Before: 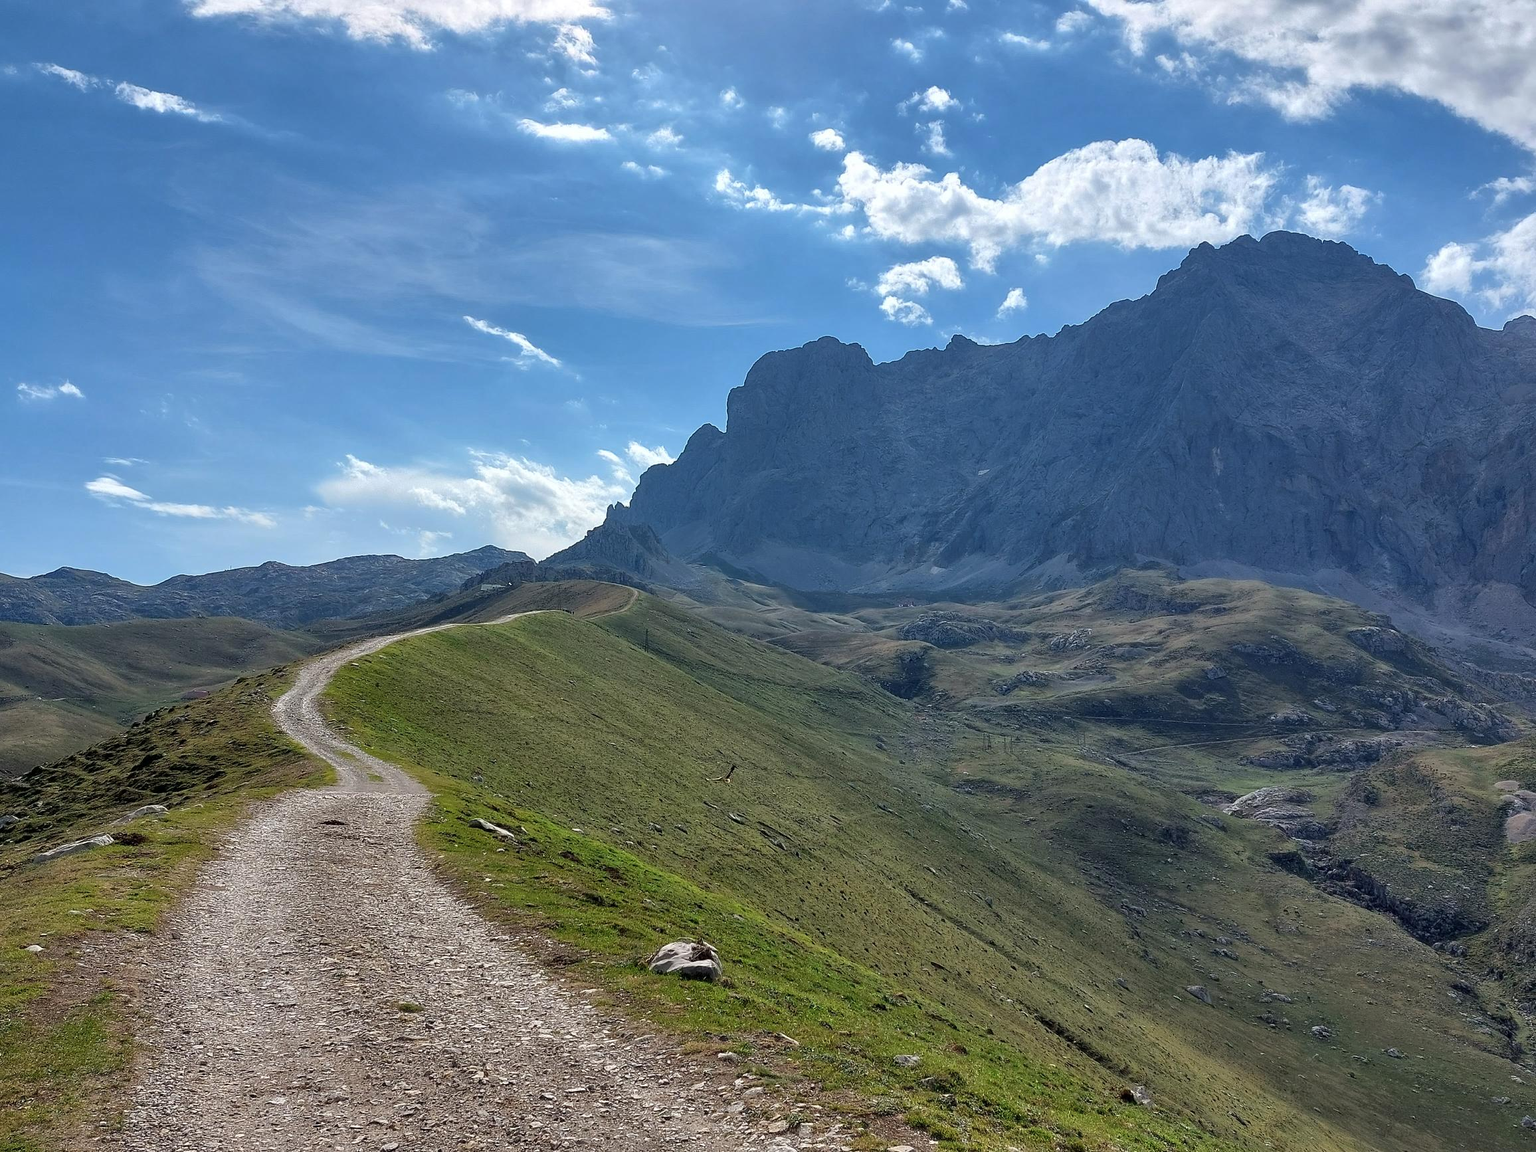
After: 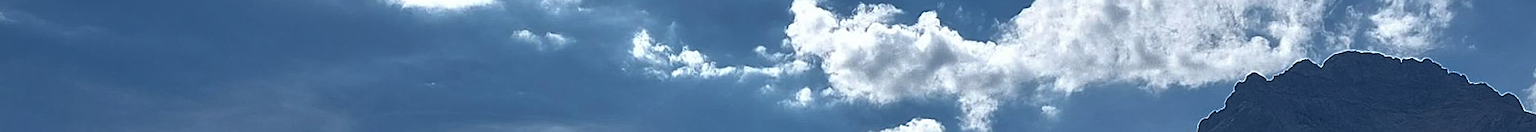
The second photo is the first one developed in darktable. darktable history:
crop and rotate: left 9.644%, top 9.491%, right 6.021%, bottom 80.509%
sharpen: on, module defaults
rgb curve: curves: ch0 [(0, 0) (0.415, 0.237) (1, 1)]
rotate and perspective: rotation -4.57°, crop left 0.054, crop right 0.944, crop top 0.087, crop bottom 0.914
